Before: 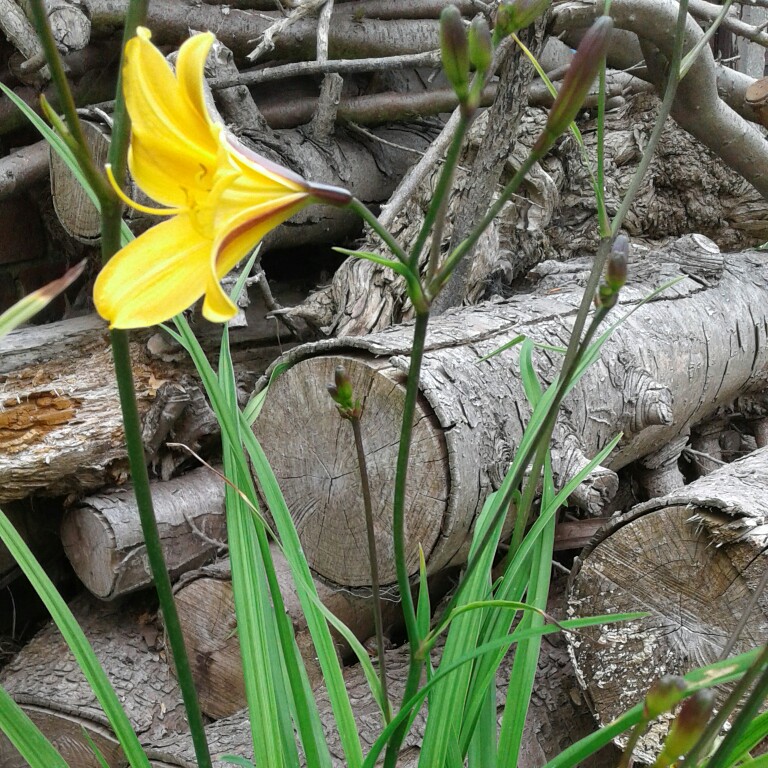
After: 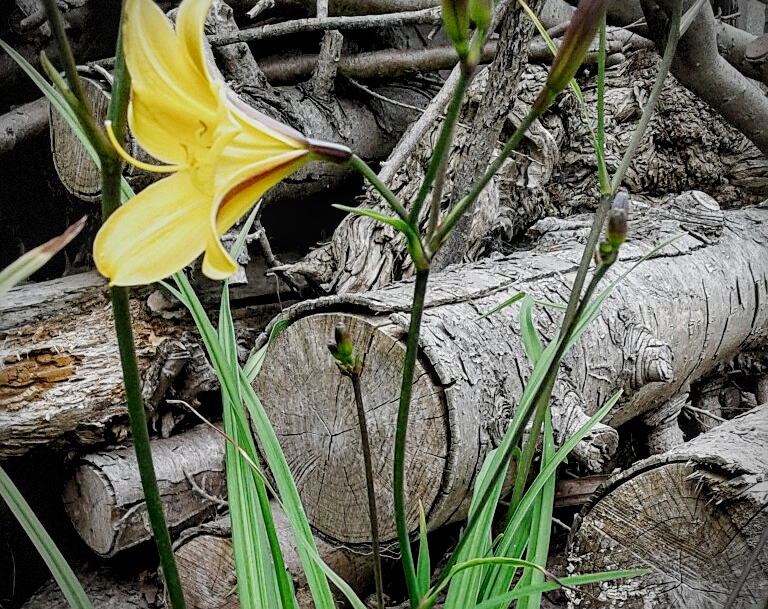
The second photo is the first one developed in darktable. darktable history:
crop and rotate: top 5.668%, bottom 14.913%
sharpen: on, module defaults
local contrast: on, module defaults
levels: levels [0.062, 0.494, 0.925]
shadows and highlights: shadows -9.31, white point adjustment 1.45, highlights 9.69
filmic rgb: black relative exposure -7.34 EV, white relative exposure 5.09 EV, threshold 5.97 EV, hardness 3.2, preserve chrominance no, color science v5 (2021), iterations of high-quality reconstruction 0, enable highlight reconstruction true
vignetting: brightness -0.62, saturation -0.681, dithering 8-bit output, unbound false
